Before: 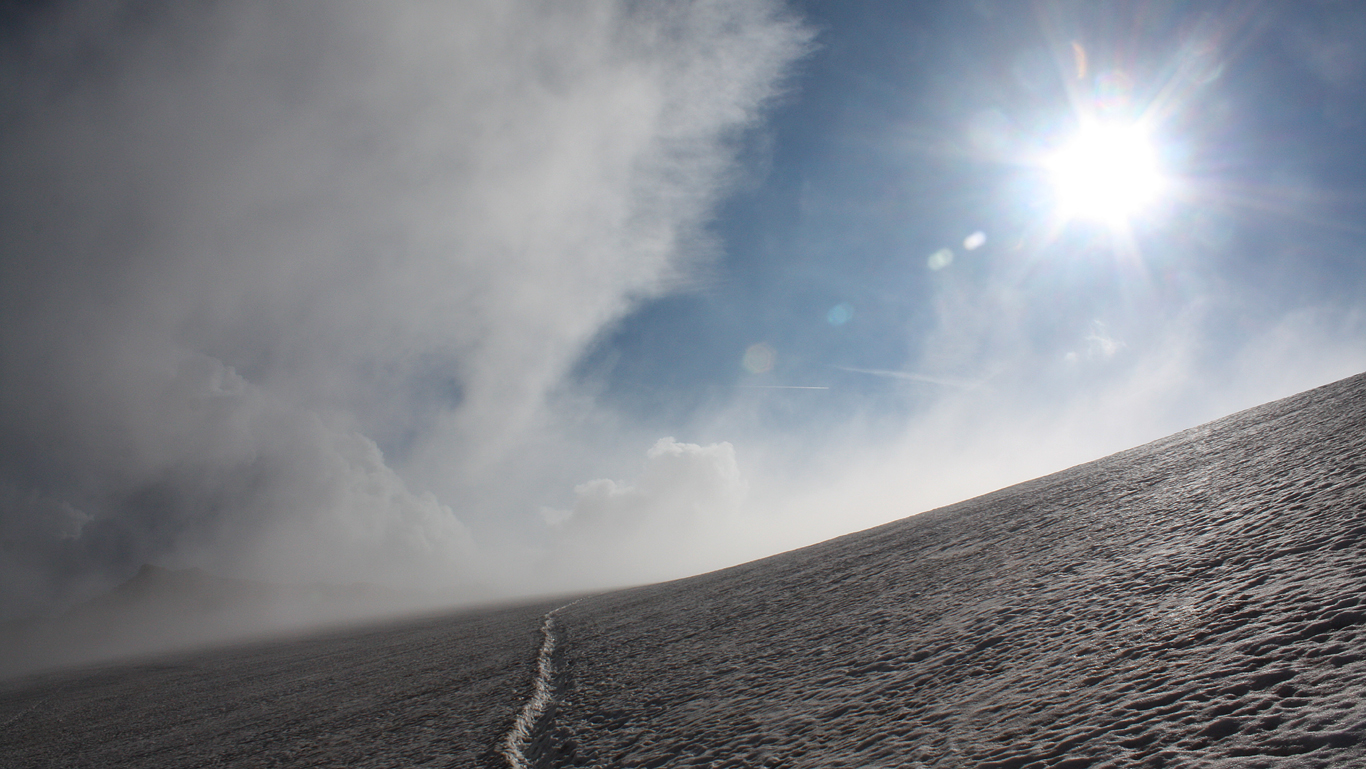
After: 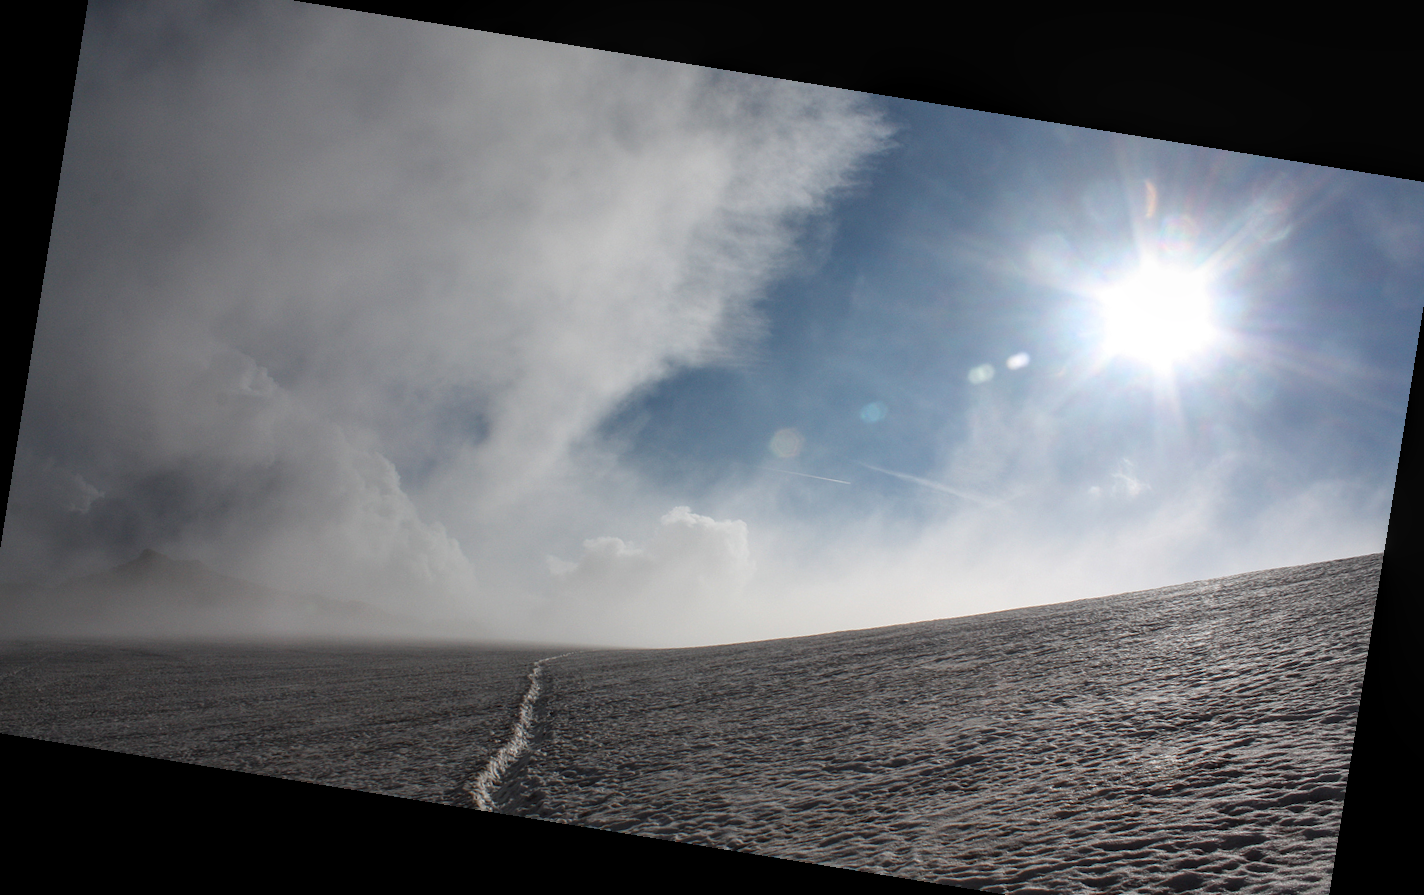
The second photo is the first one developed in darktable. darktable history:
local contrast: on, module defaults
rotate and perspective: rotation 9.12°, automatic cropping off
crop: left 1.964%, top 3.251%, right 1.122%, bottom 4.933%
